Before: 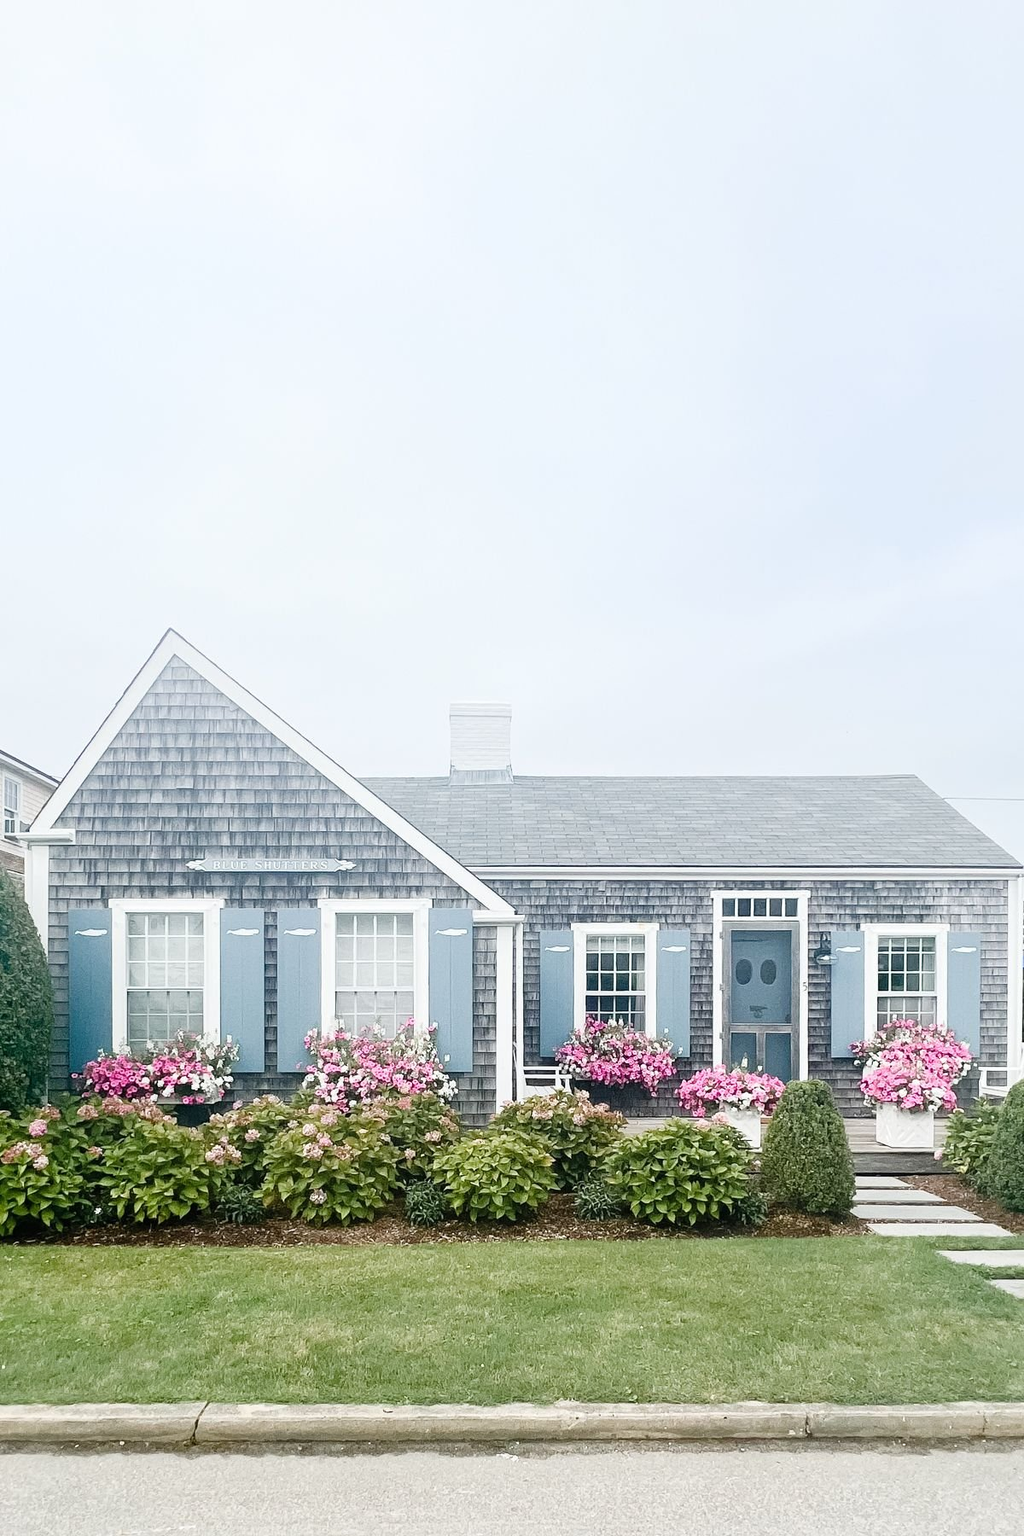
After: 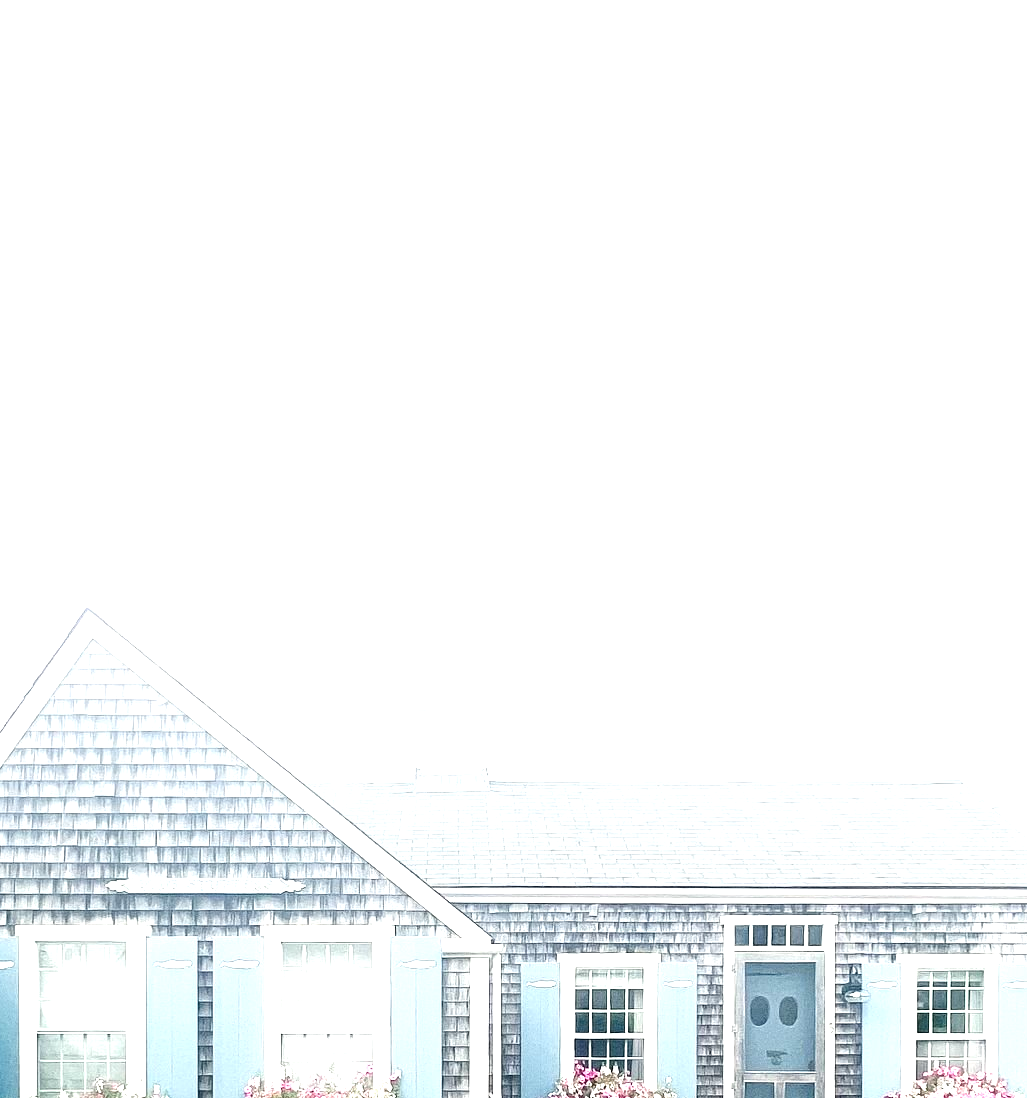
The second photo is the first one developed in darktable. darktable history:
color correction: highlights b* 2.97
crop and rotate: left 9.397%, top 7.137%, right 5.019%, bottom 31.841%
exposure: exposure 1 EV, compensate highlight preservation false
